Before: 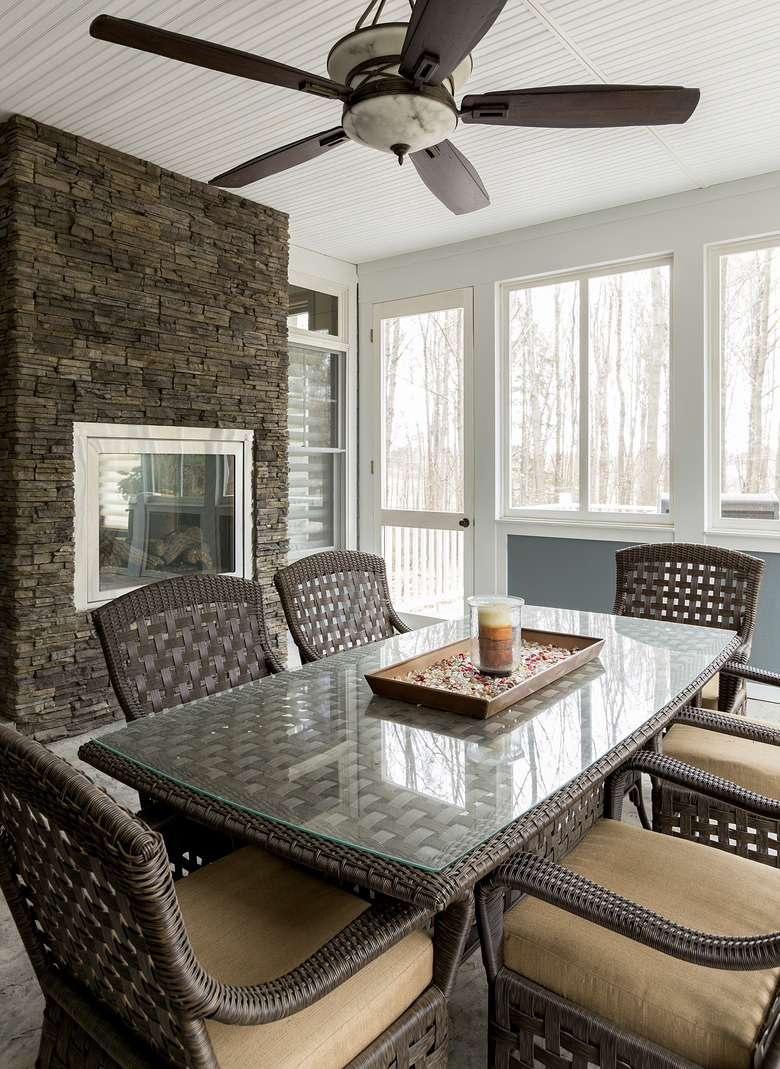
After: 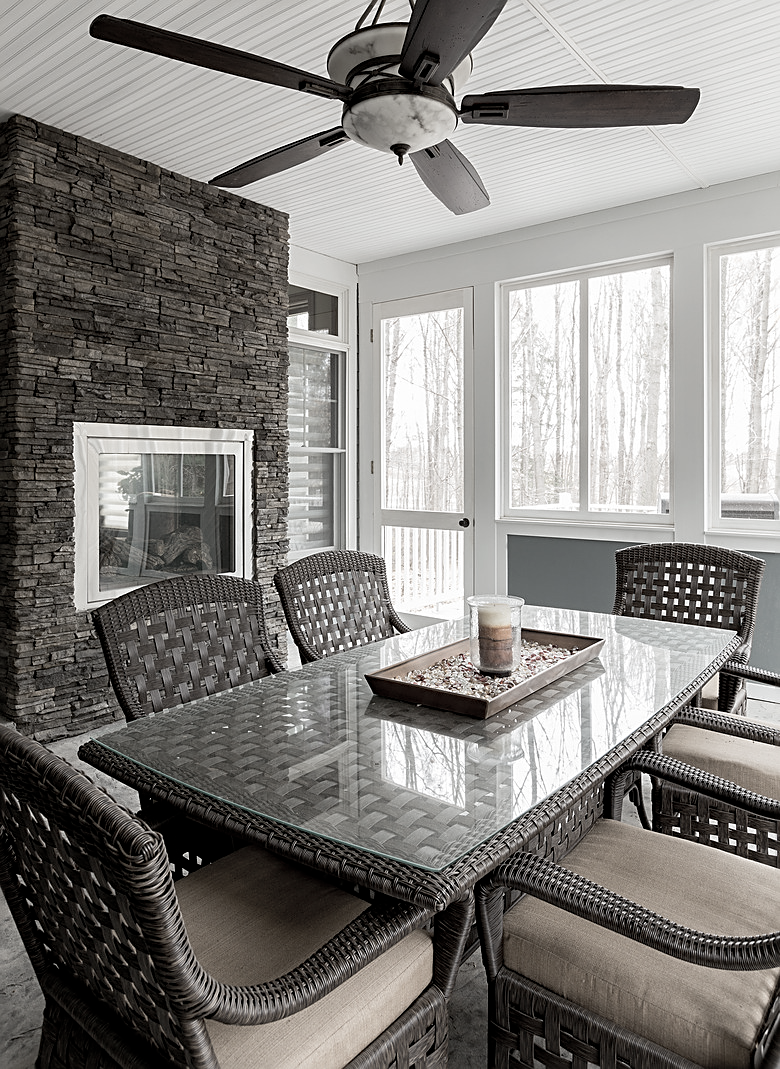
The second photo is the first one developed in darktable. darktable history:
color correction: saturation 0.3
sharpen: on, module defaults
